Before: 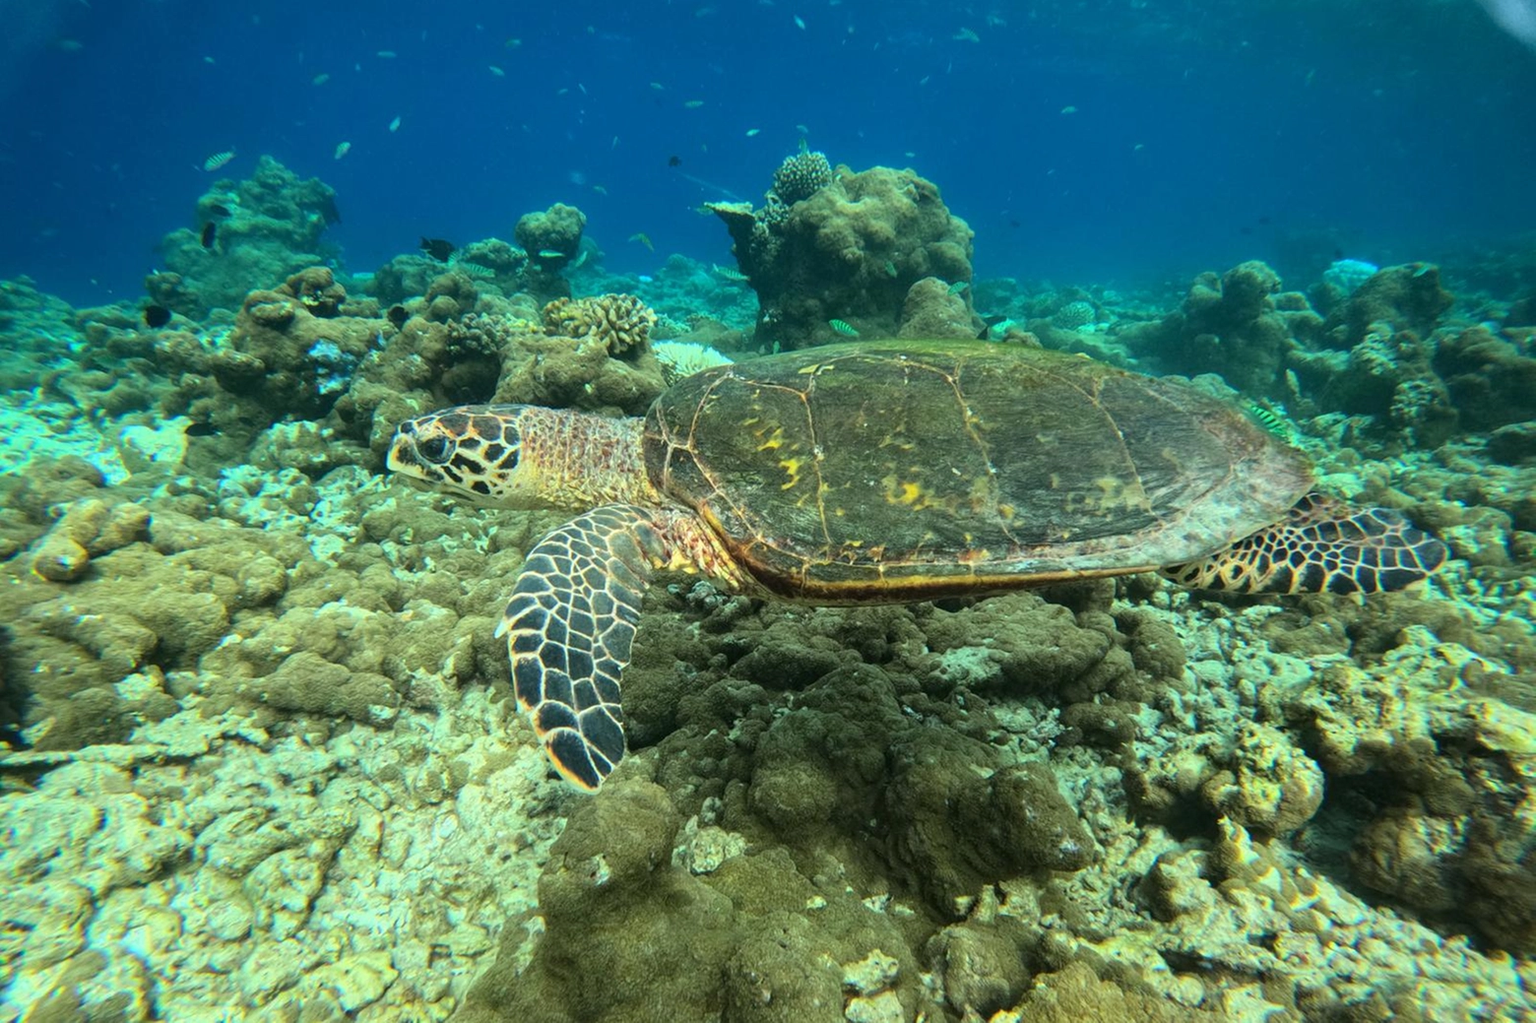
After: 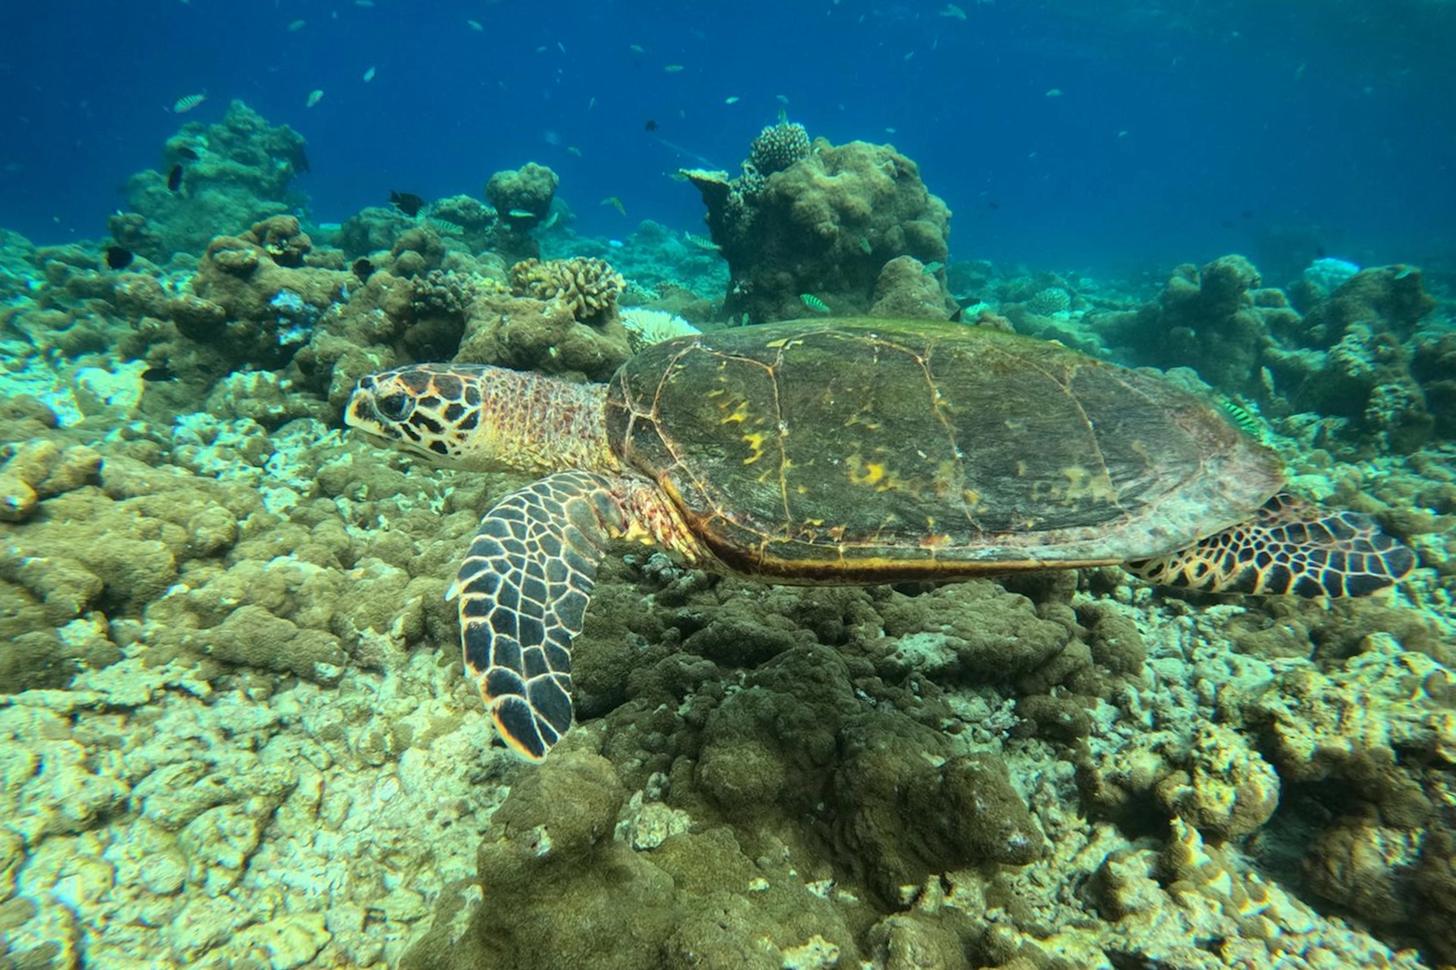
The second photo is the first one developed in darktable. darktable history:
crop and rotate: angle -2.75°
